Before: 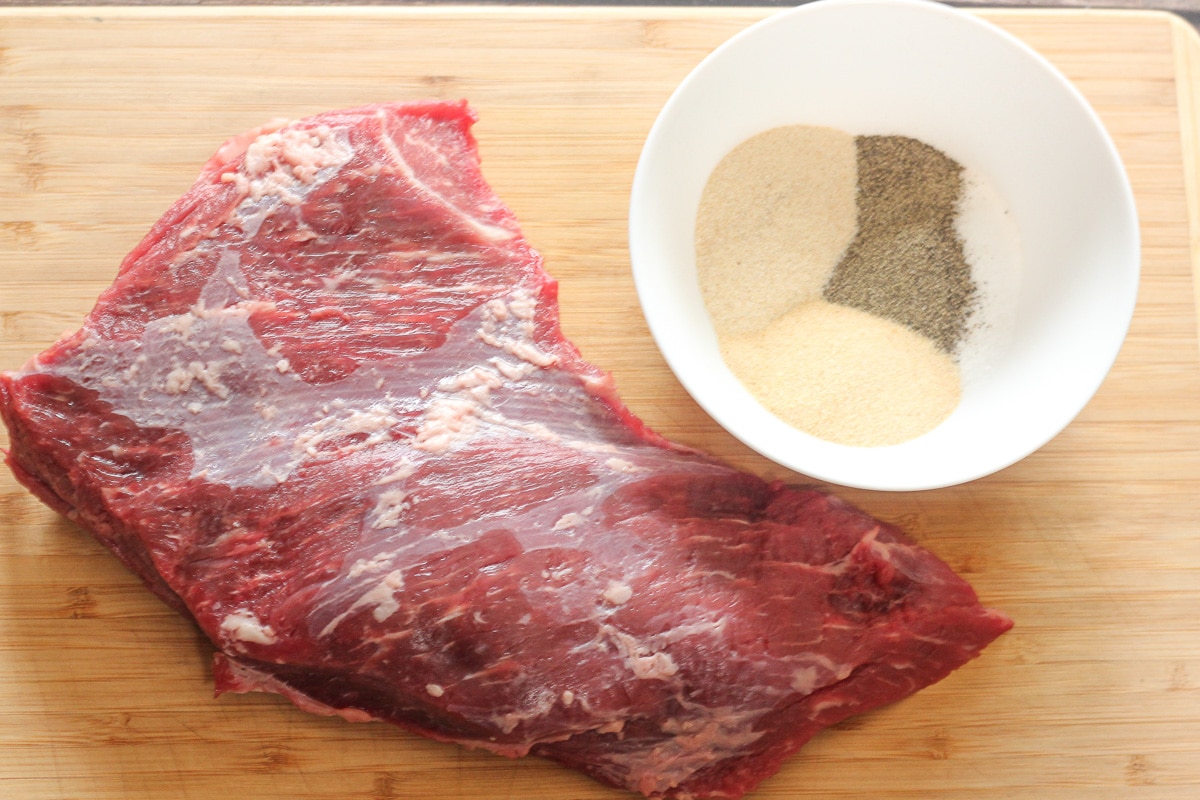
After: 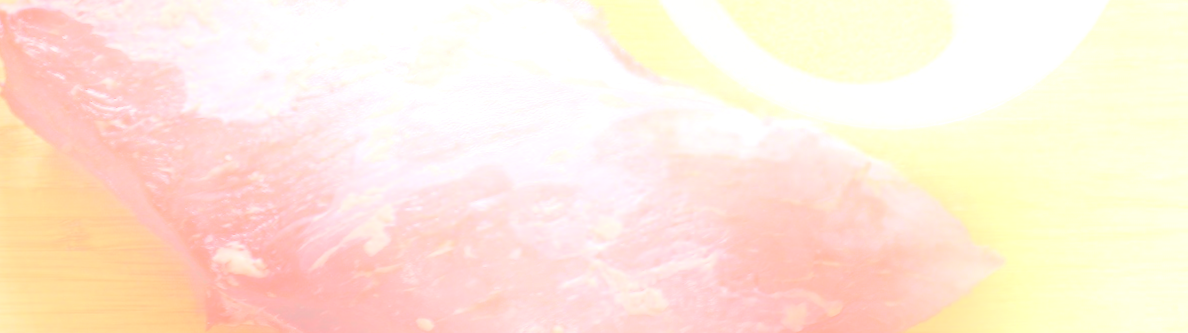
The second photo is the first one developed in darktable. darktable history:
rotate and perspective: rotation 0.192°, lens shift (horizontal) -0.015, crop left 0.005, crop right 0.996, crop top 0.006, crop bottom 0.99
tone curve: curves: ch0 [(0, 0) (0.068, 0.031) (0.175, 0.132) (0.337, 0.304) (0.498, 0.511) (0.748, 0.762) (0.993, 0.954)]; ch1 [(0, 0) (0.294, 0.184) (0.359, 0.34) (0.362, 0.35) (0.43, 0.41) (0.469, 0.453) (0.495, 0.489) (0.54, 0.563) (0.612, 0.641) (1, 1)]; ch2 [(0, 0) (0.431, 0.419) (0.495, 0.502) (0.524, 0.534) (0.557, 0.56) (0.634, 0.654) (0.728, 0.722) (1, 1)], color space Lab, independent channels, preserve colors none
crop: top 45.551%, bottom 12.262%
bloom: size 25%, threshold 5%, strength 90%
